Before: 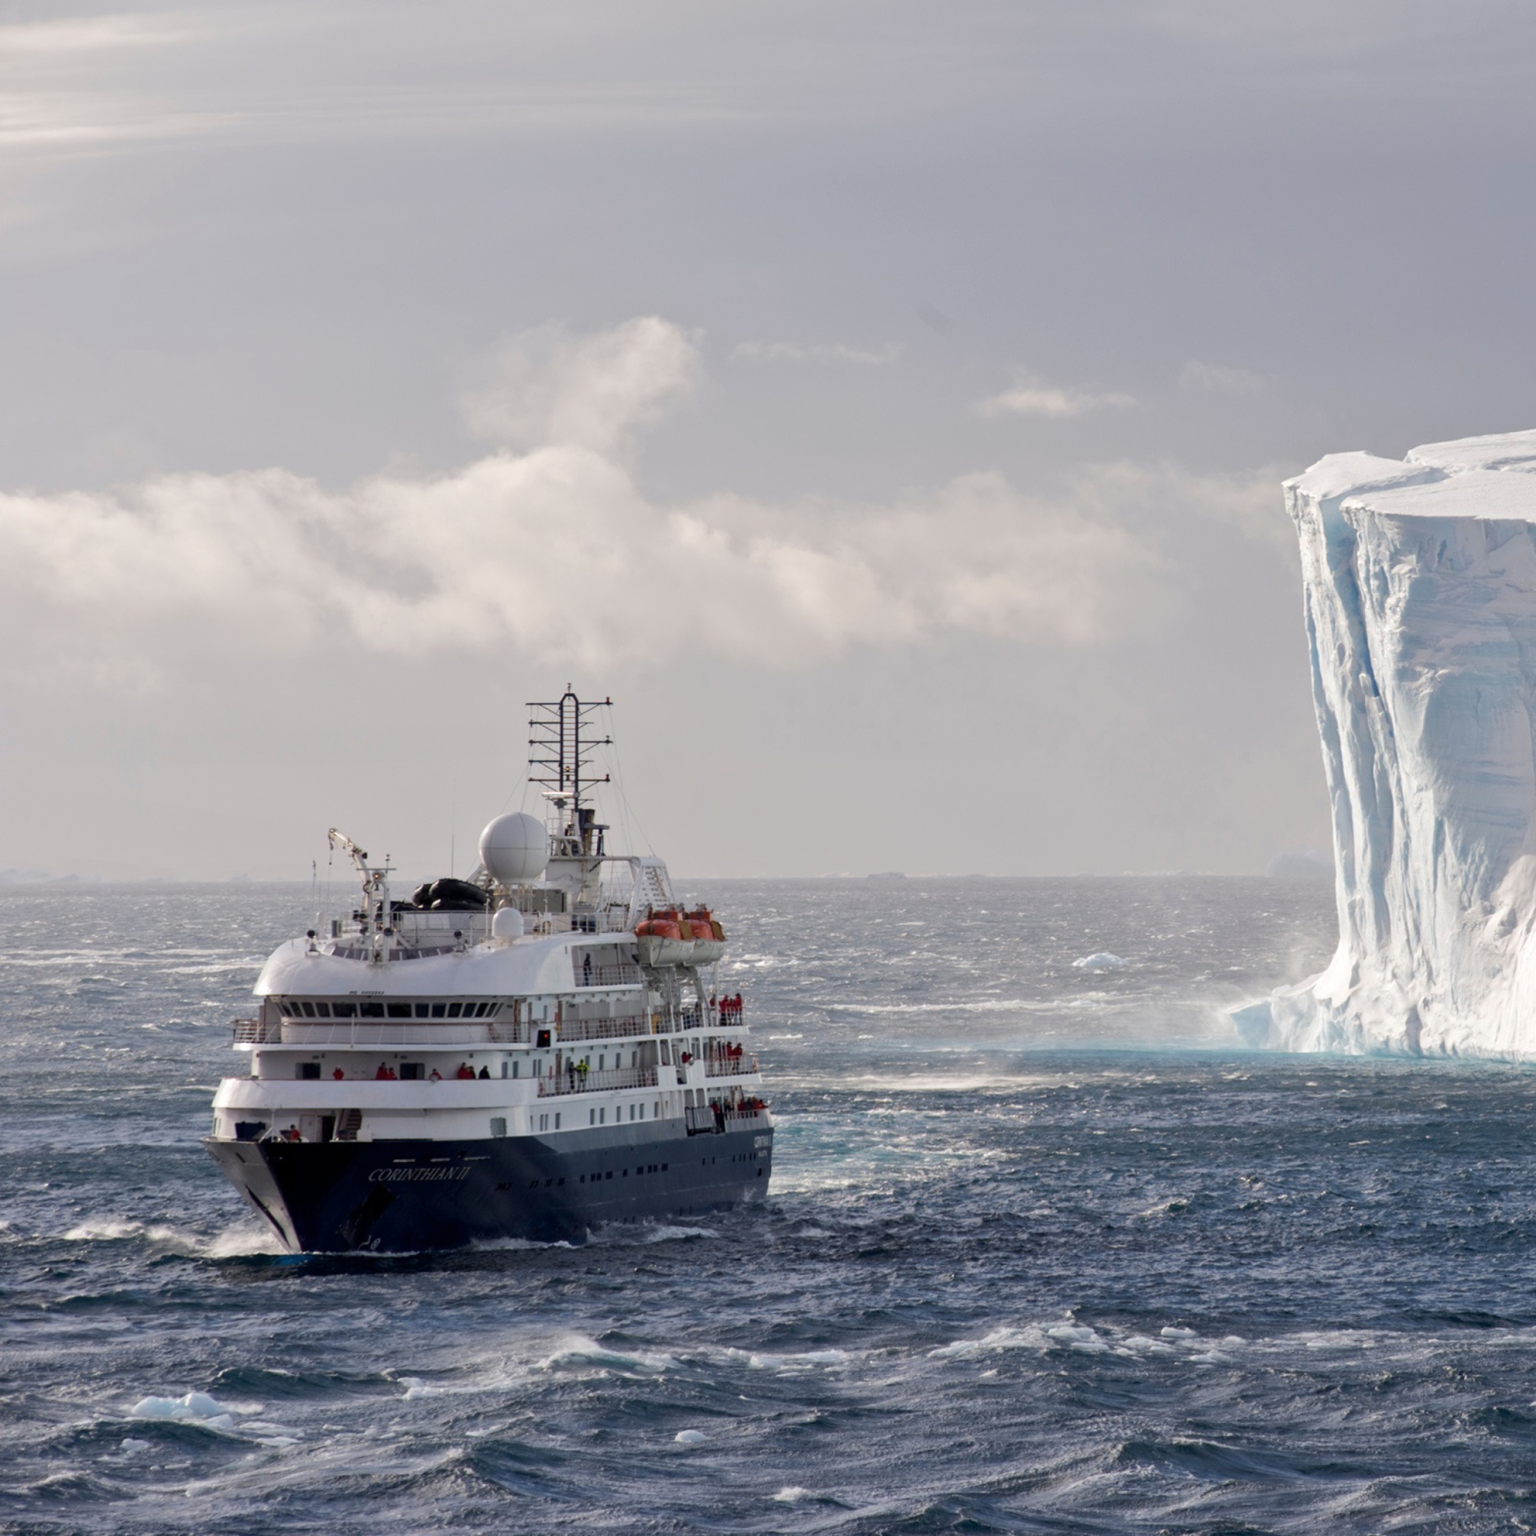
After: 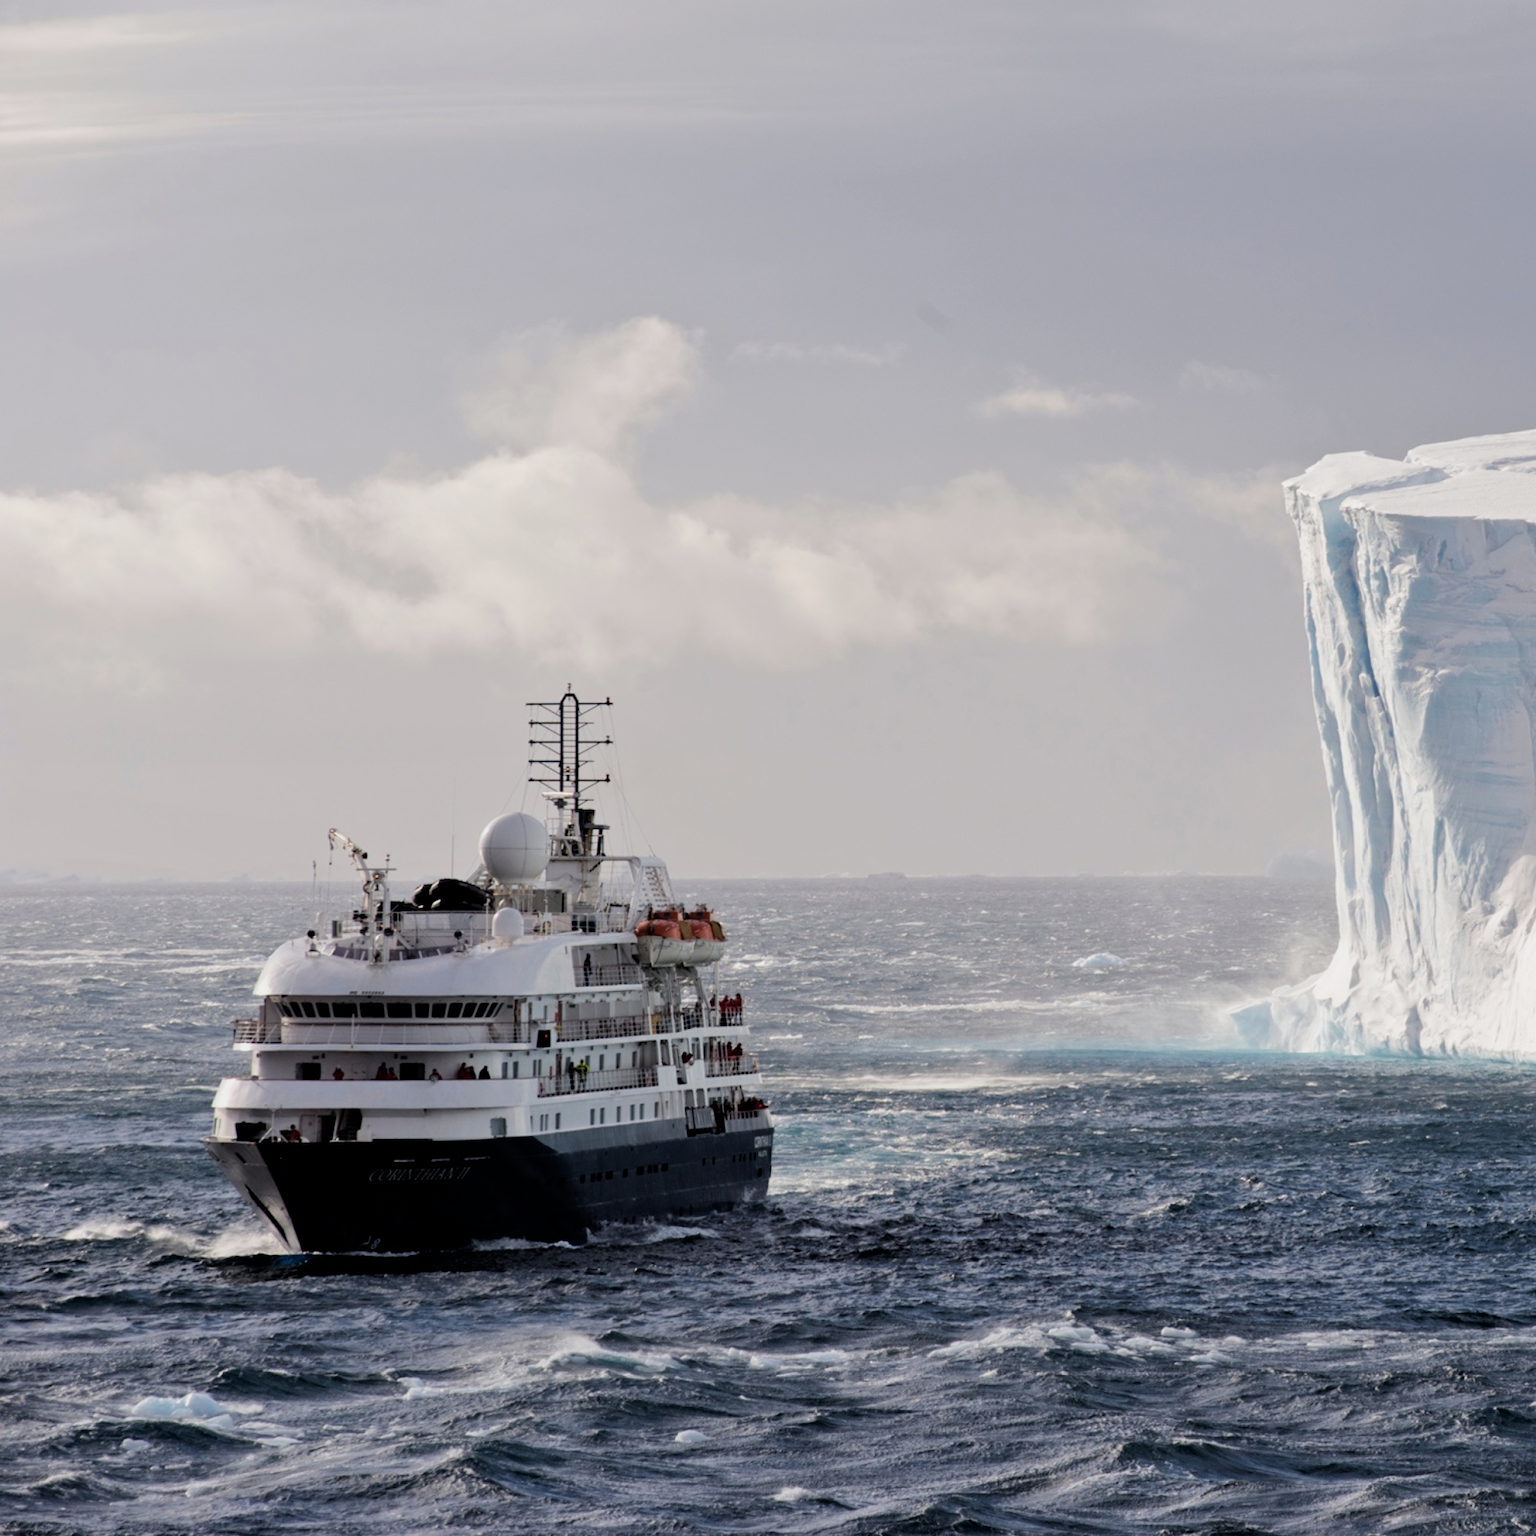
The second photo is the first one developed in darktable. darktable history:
filmic rgb: black relative exposure -5.01 EV, white relative exposure 3.19 EV, hardness 3.47, contrast 1.183, highlights saturation mix -28.52%
